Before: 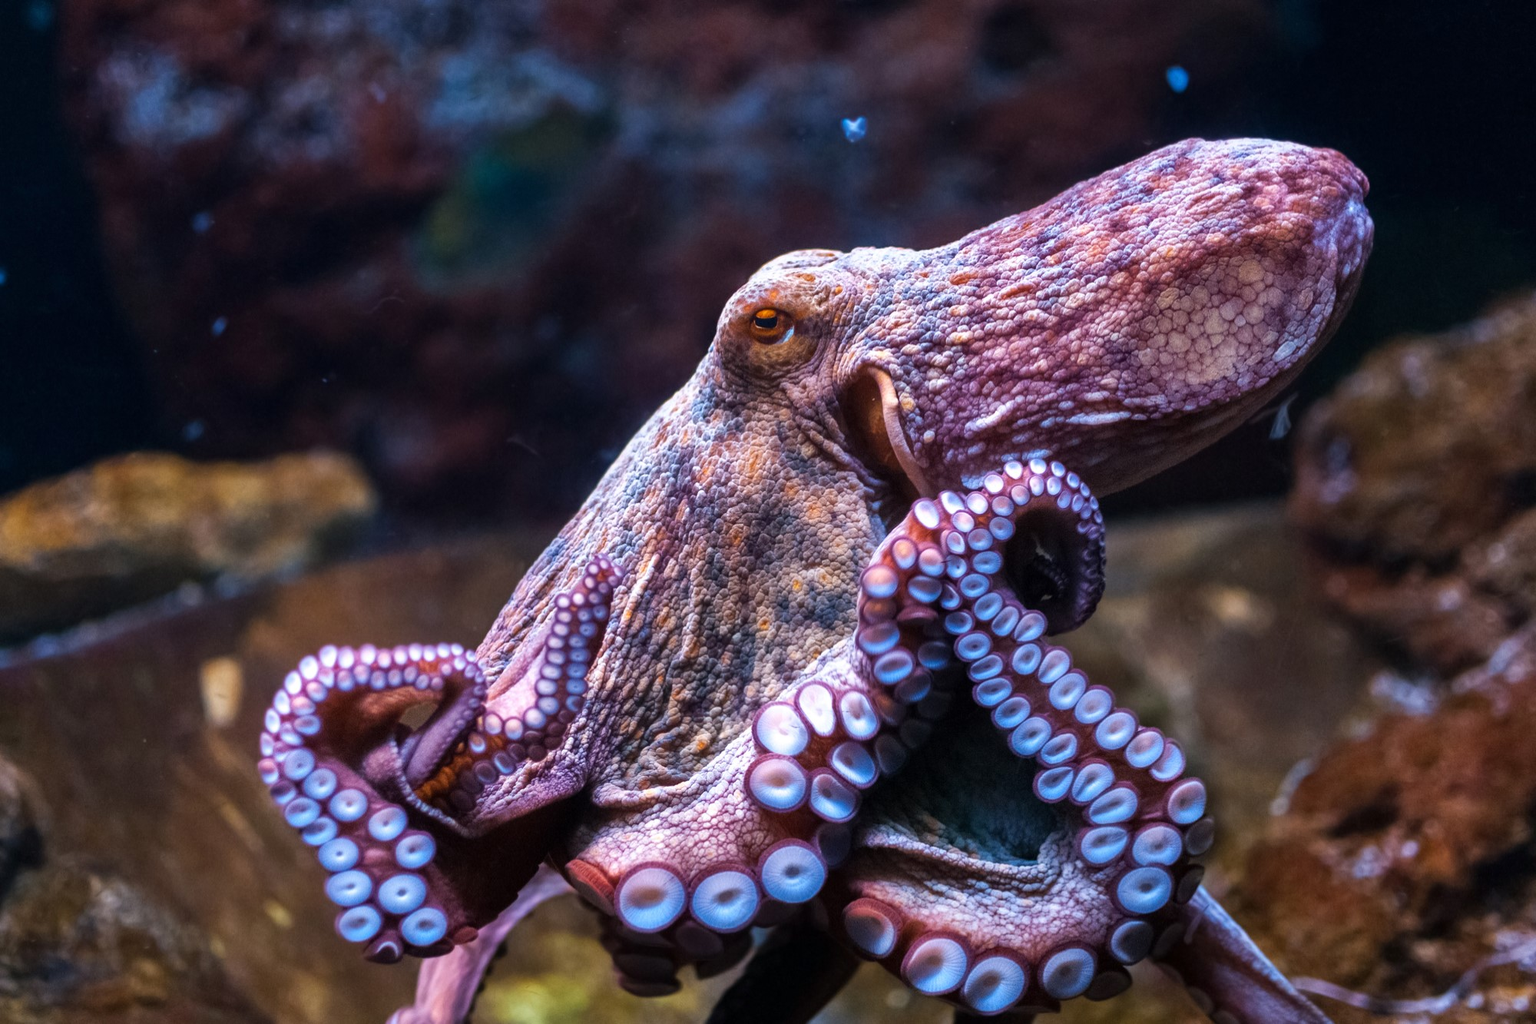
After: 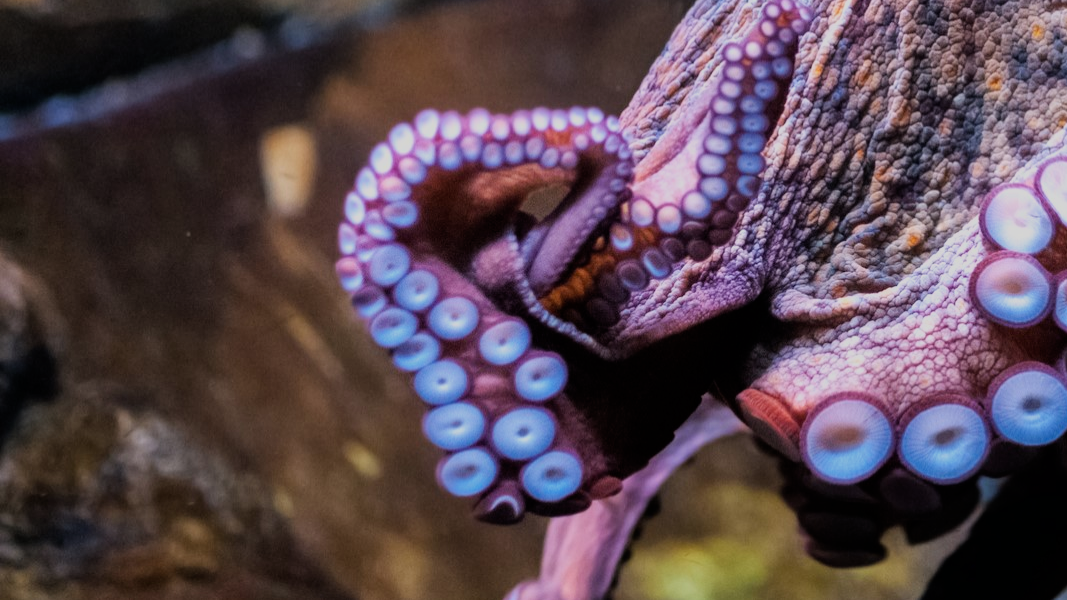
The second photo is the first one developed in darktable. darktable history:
crop and rotate: top 54.778%, right 46.61%, bottom 0.159%
filmic rgb: black relative exposure -7.65 EV, white relative exposure 4.56 EV, hardness 3.61, color science v6 (2022)
